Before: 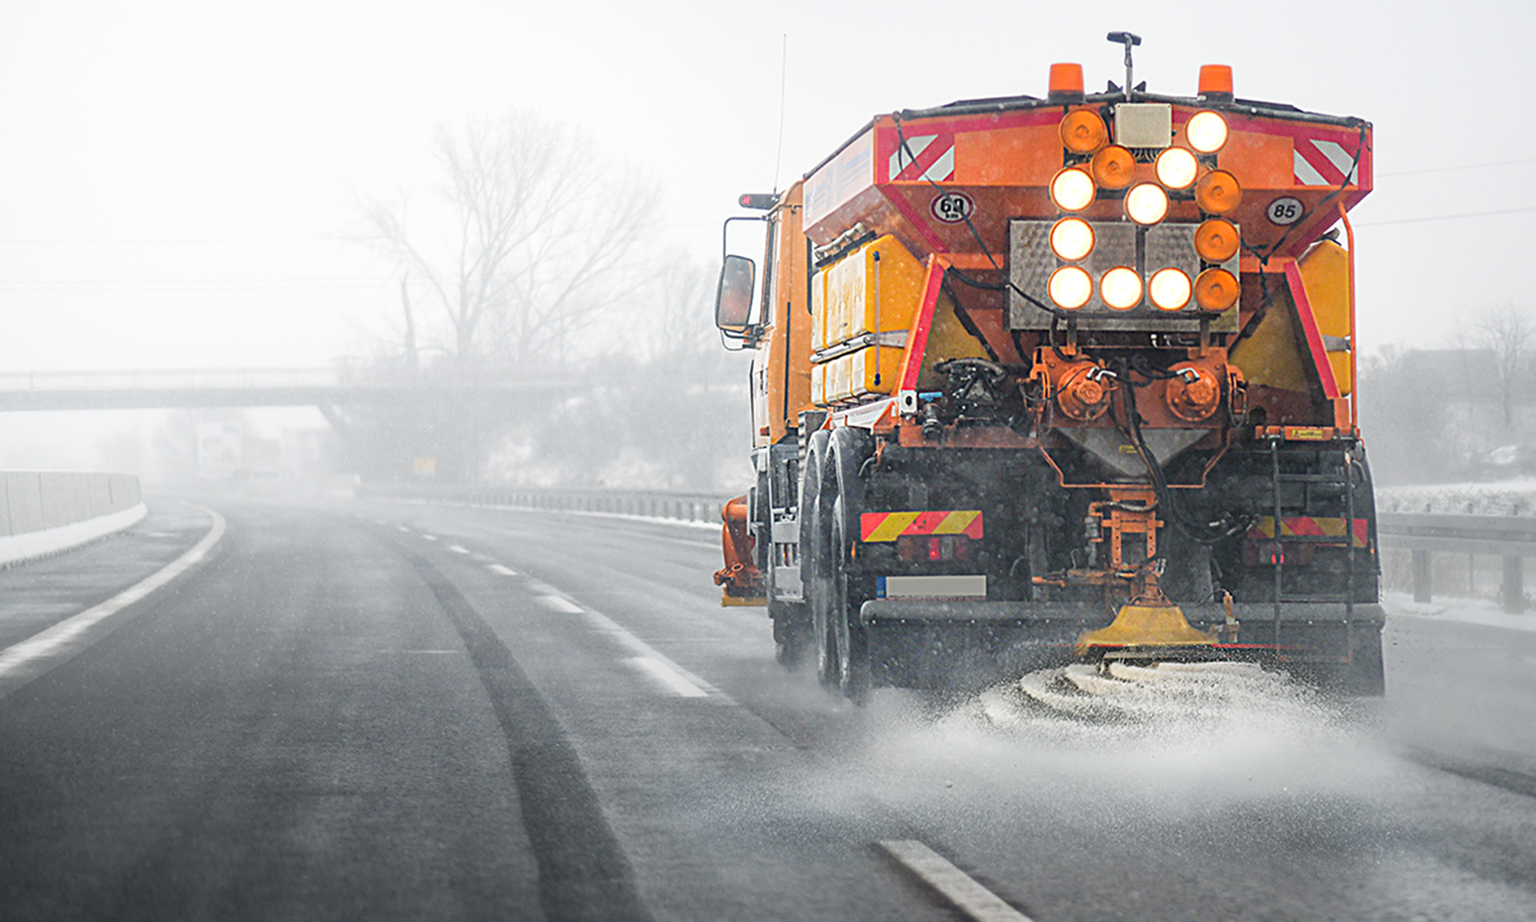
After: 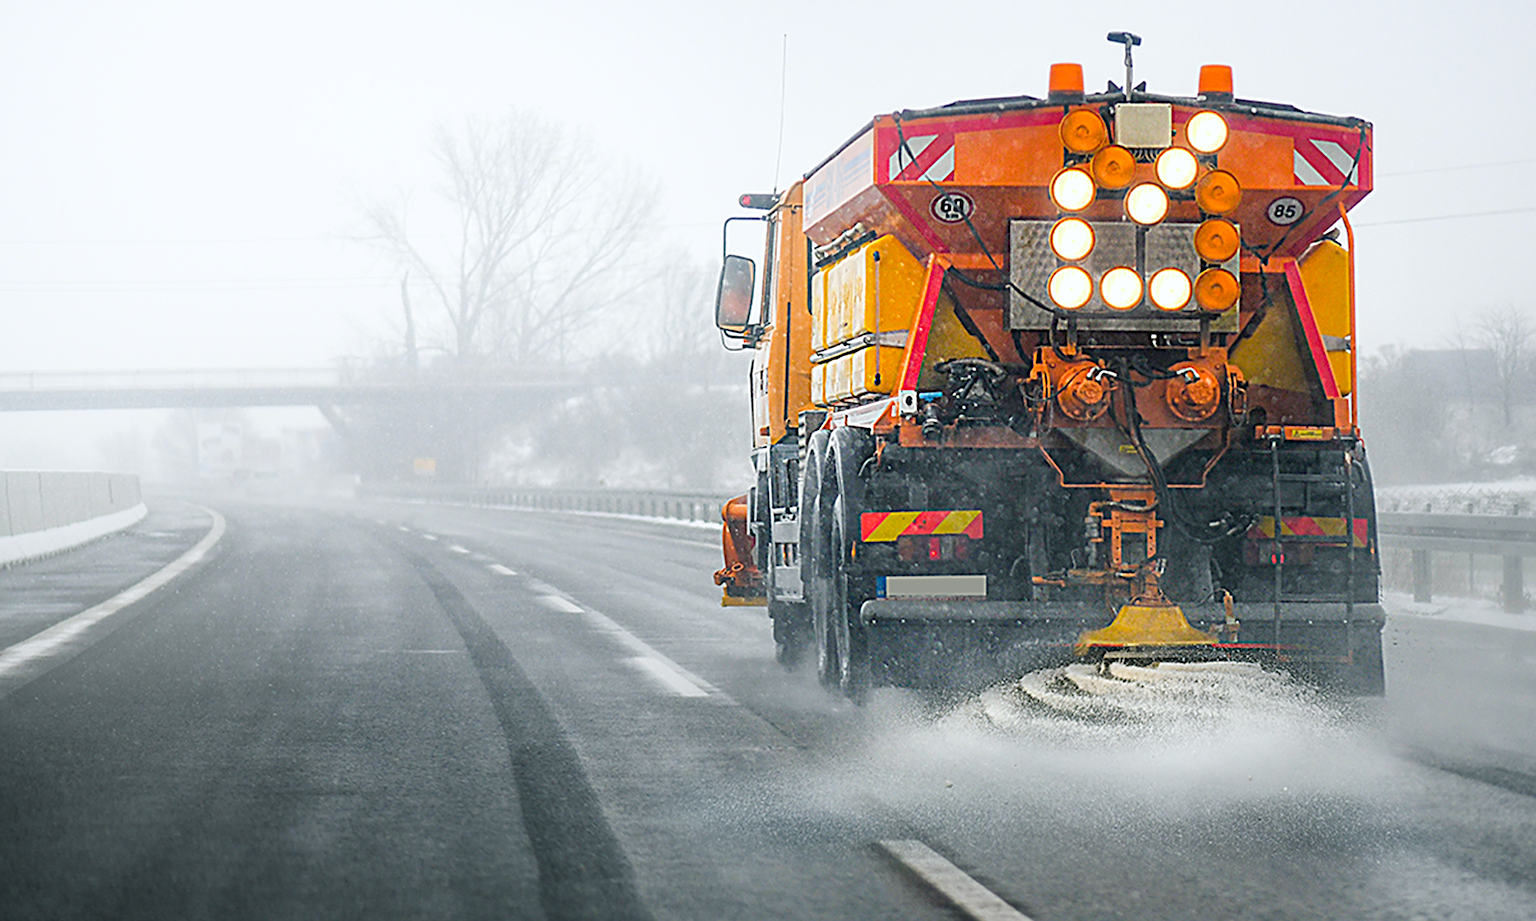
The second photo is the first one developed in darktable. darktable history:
color correction: highlights a* -6.69, highlights b* 0.49
sharpen: on, module defaults
color balance rgb: shadows lift › chroma 2%, shadows lift › hue 217.2°, power › chroma 0.25%, power › hue 60°, highlights gain › chroma 1.5%, highlights gain › hue 309.6°, global offset › luminance -0.5%, perceptual saturation grading › global saturation 15%, global vibrance 20%
